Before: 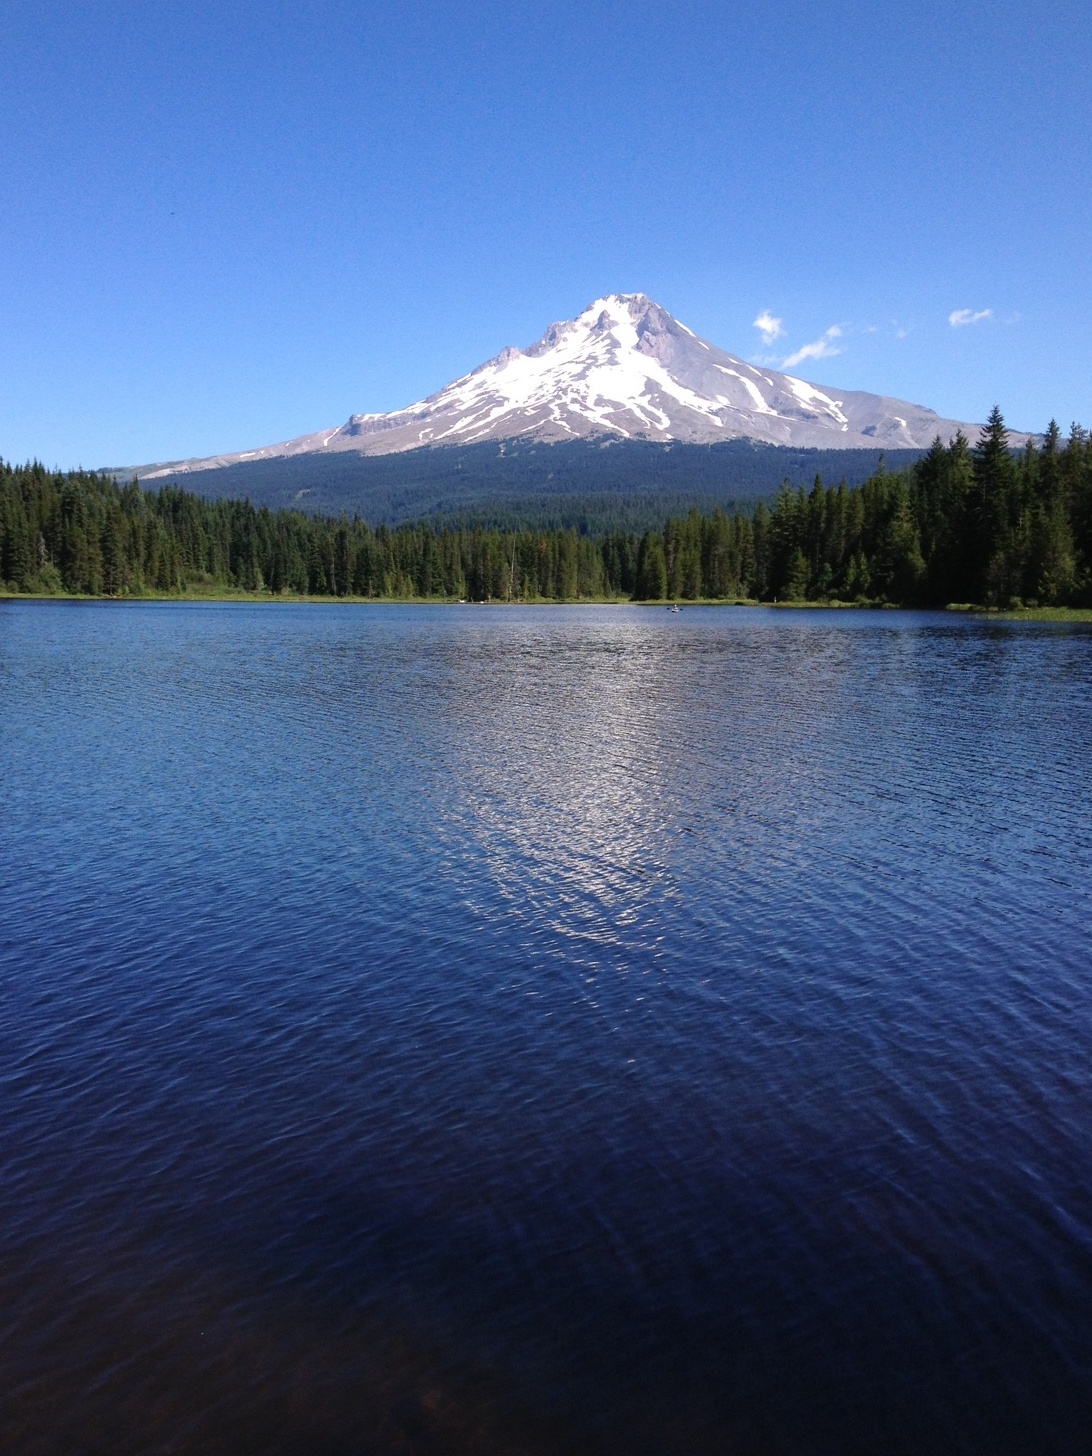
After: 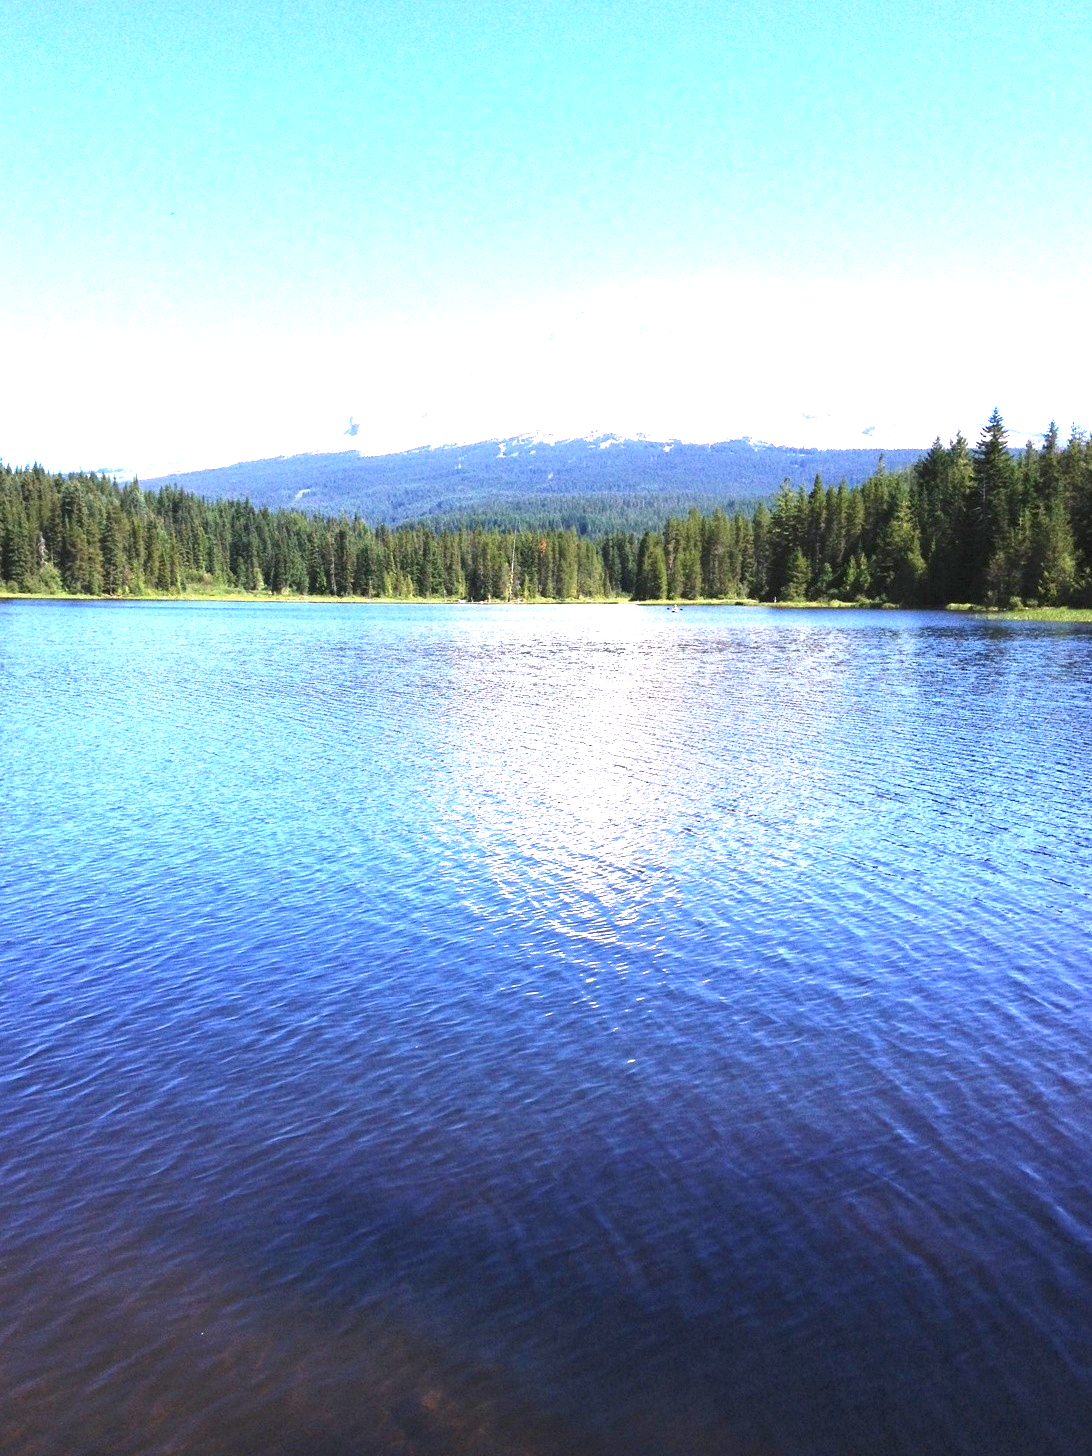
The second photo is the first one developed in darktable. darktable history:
exposure: exposure 2.25 EV, compensate highlight preservation false
